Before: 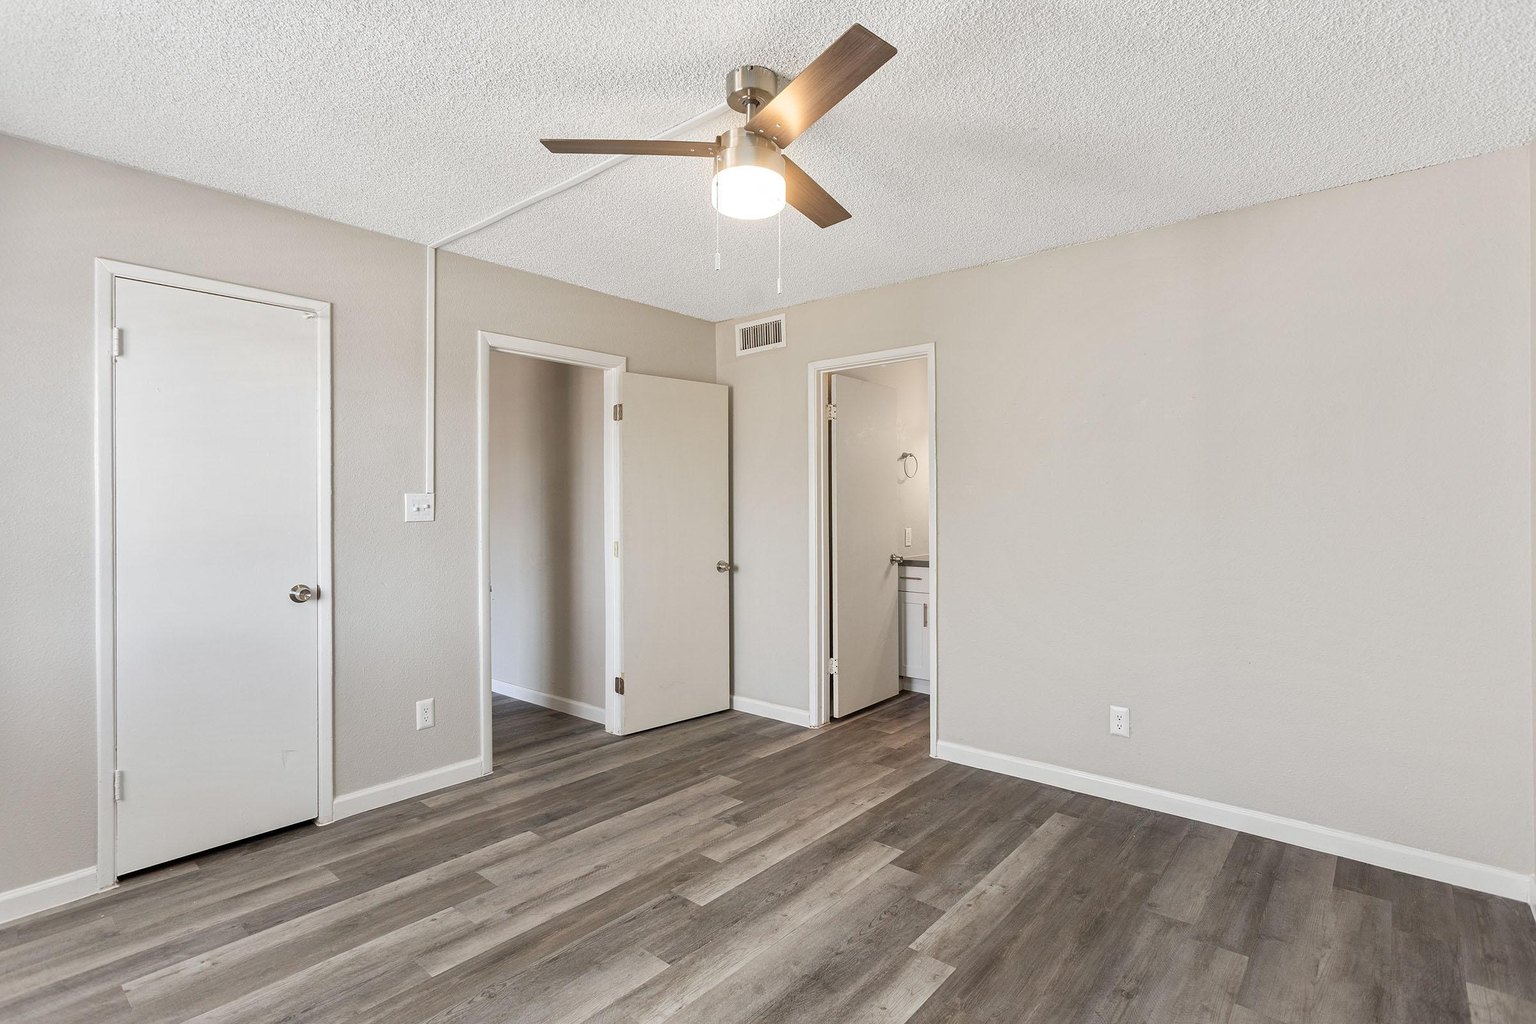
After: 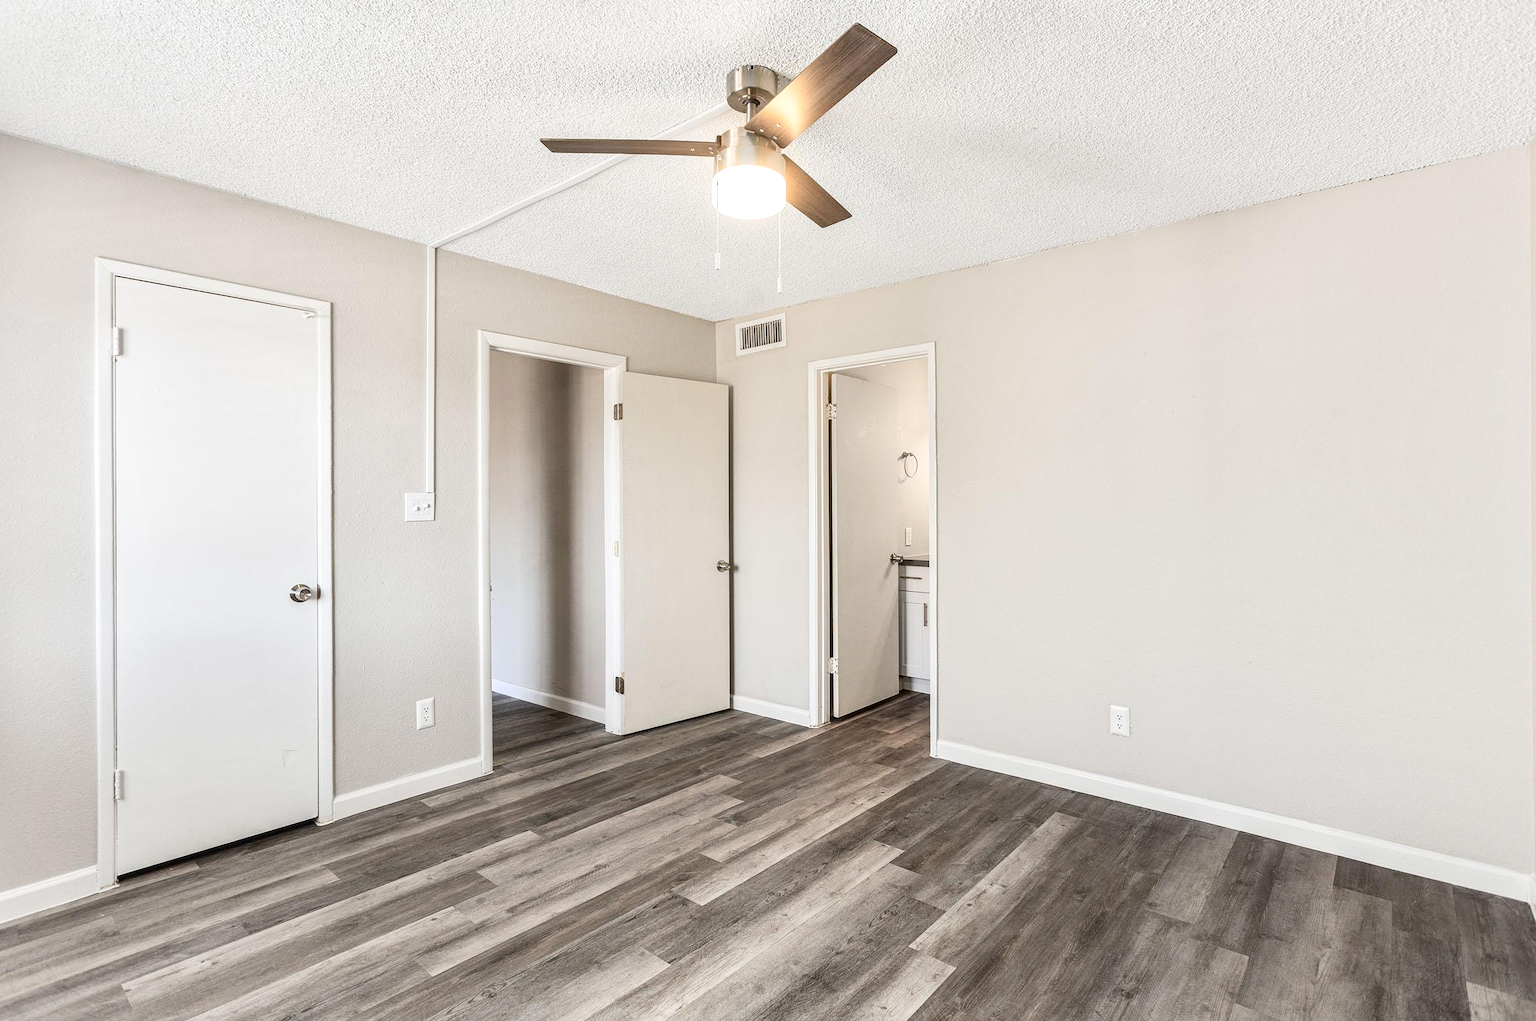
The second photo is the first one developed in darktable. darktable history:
crop: top 0.1%, bottom 0.139%
contrast brightness saturation: contrast 0.241, brightness 0.086
local contrast: on, module defaults
